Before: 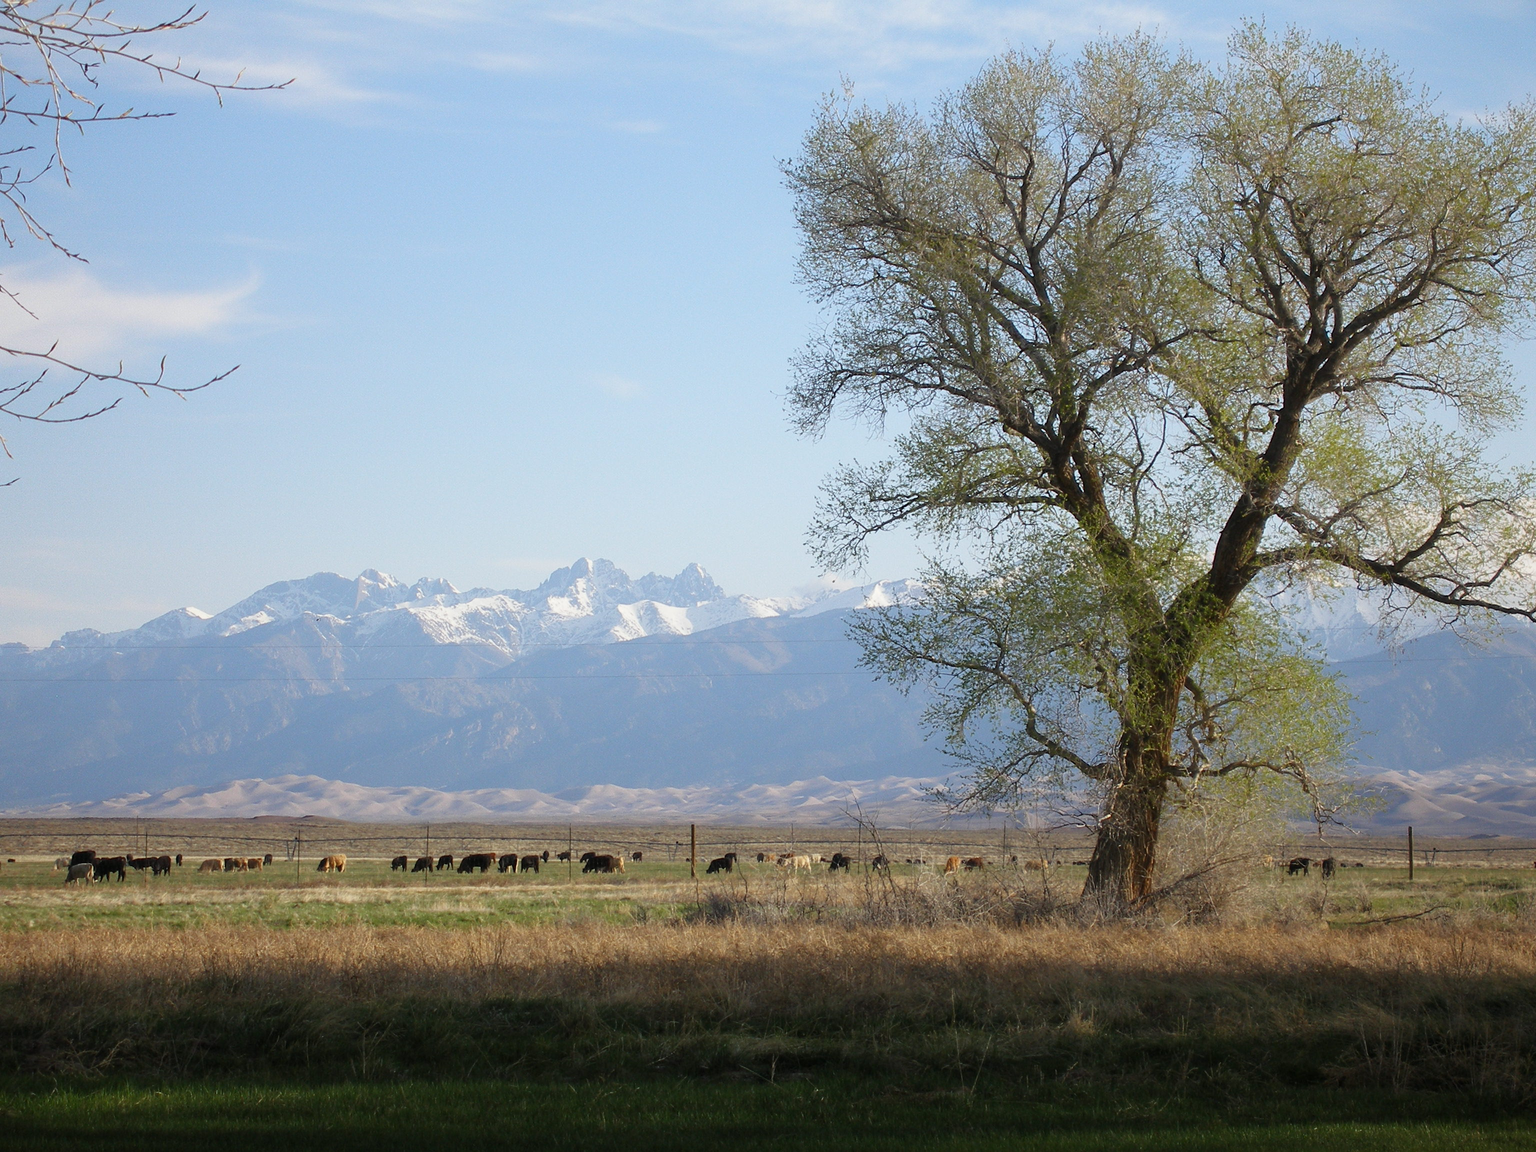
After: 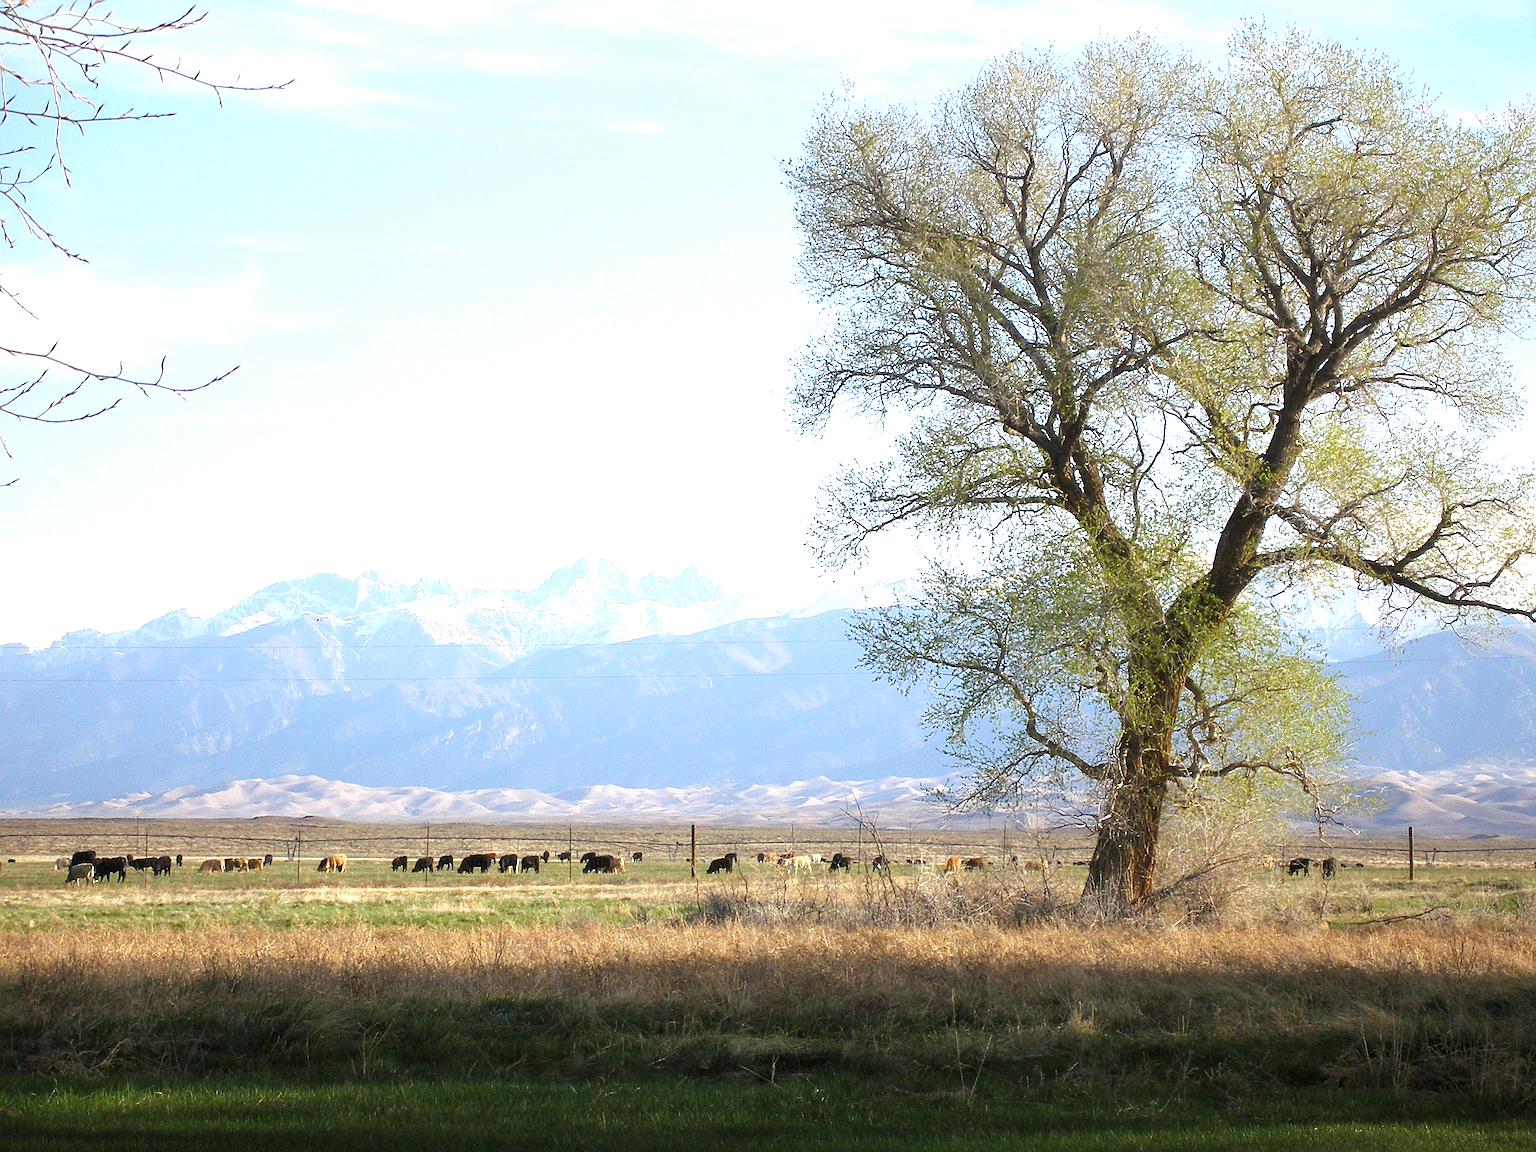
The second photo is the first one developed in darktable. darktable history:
sharpen: on, module defaults
exposure: black level correction 0.001, exposure 1.05 EV, compensate exposure bias true, compensate highlight preservation false
